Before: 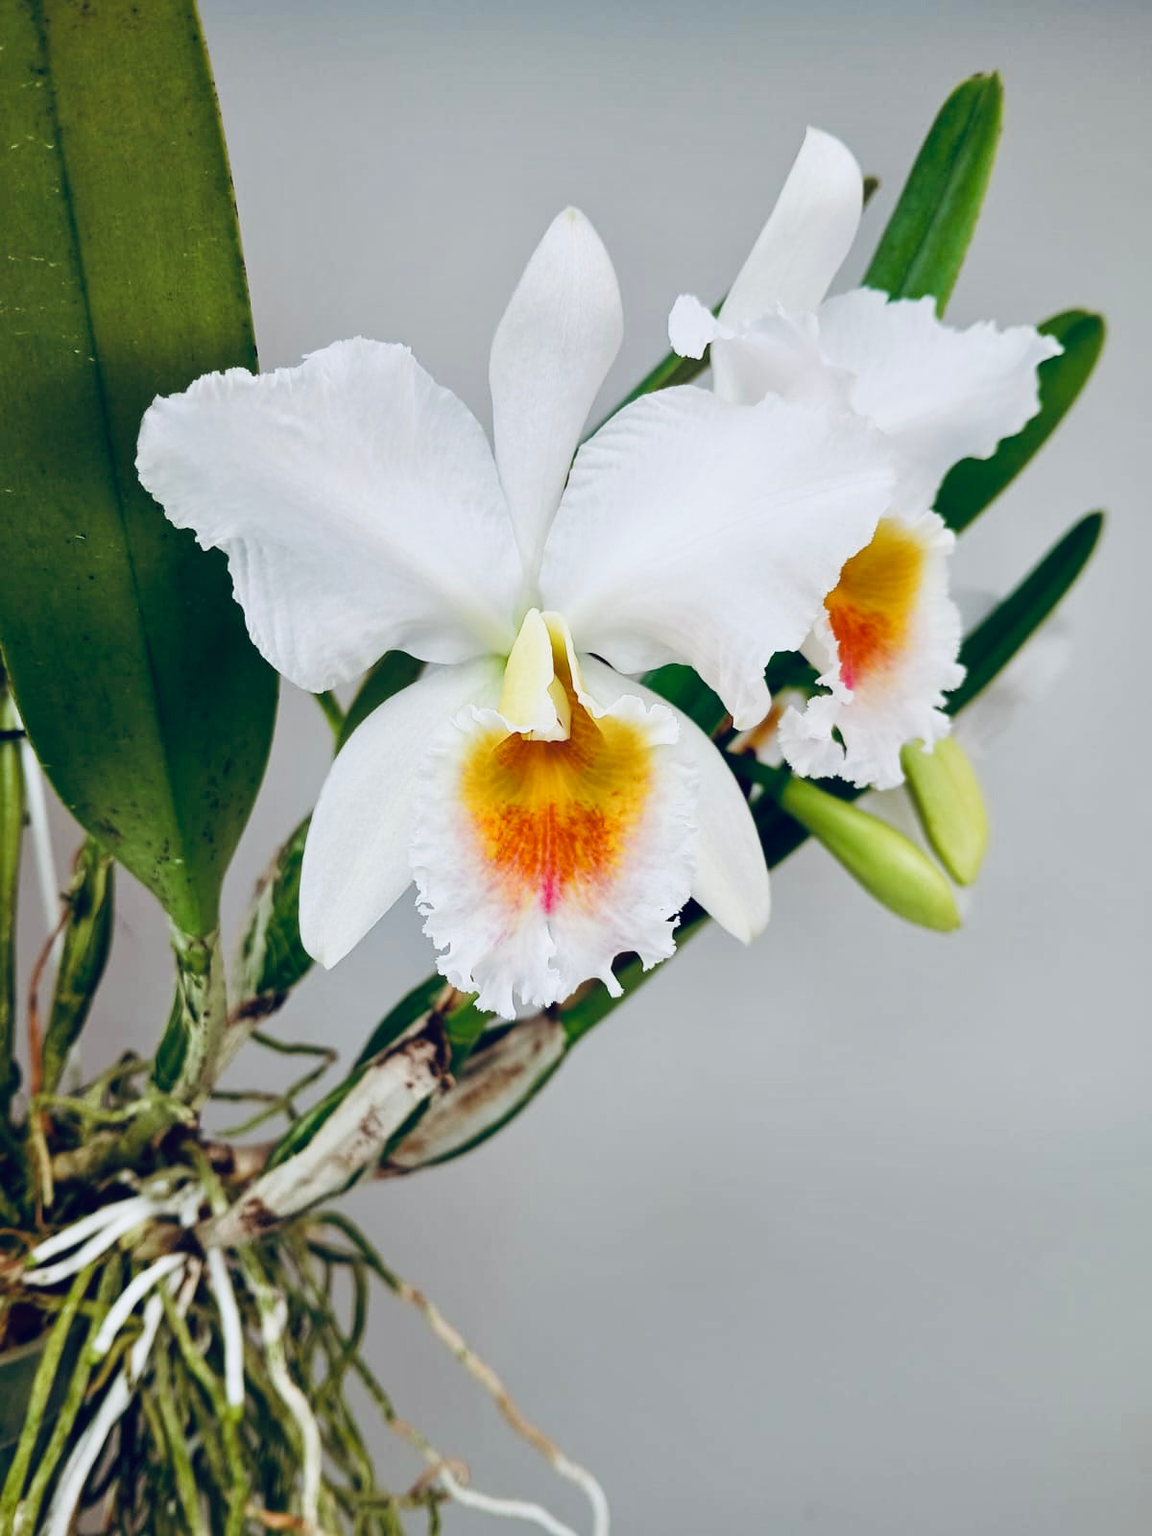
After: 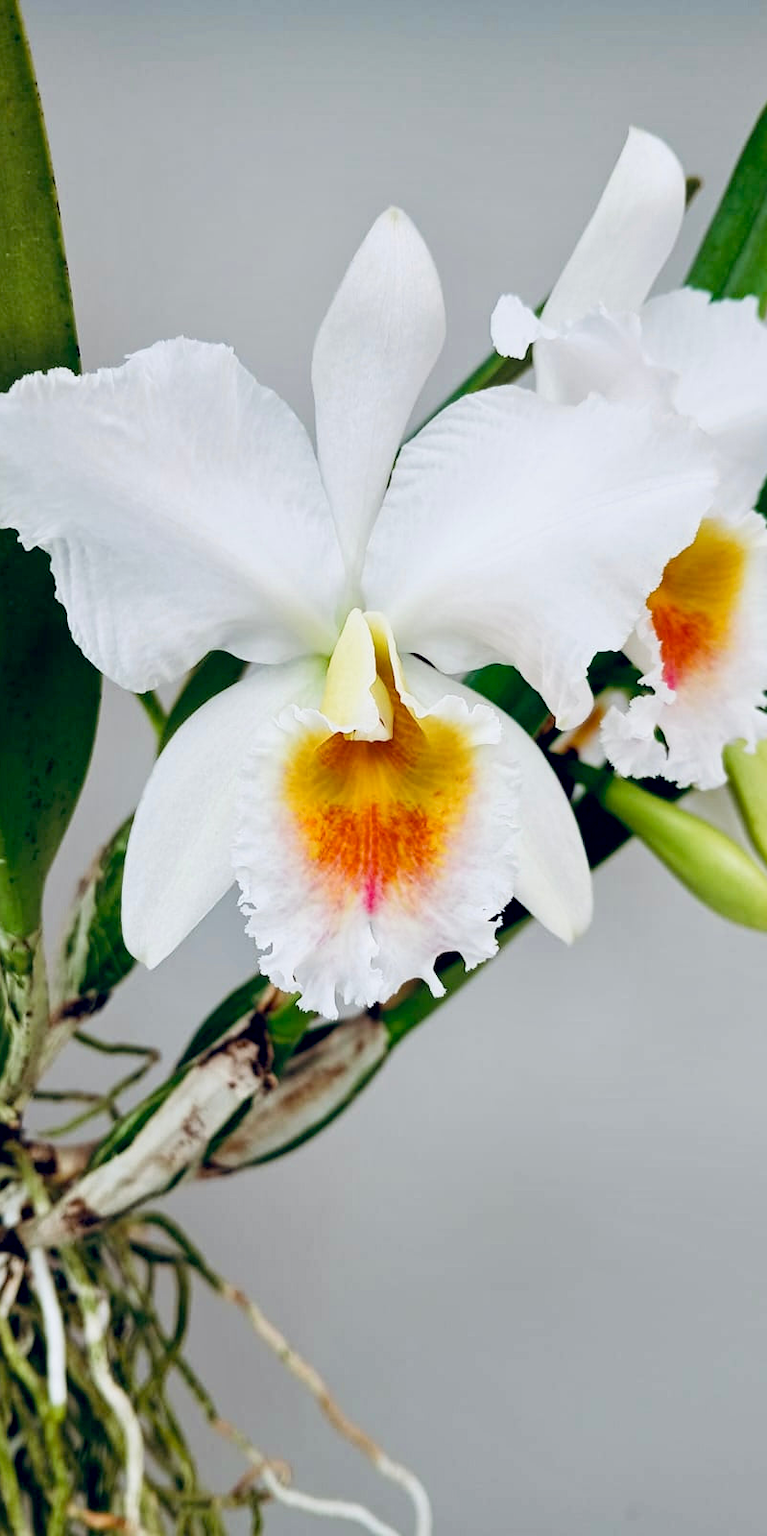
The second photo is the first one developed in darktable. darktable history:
crop: left 15.419%, right 17.914%
exposure: black level correction 0.009, exposure 0.014 EV, compensate highlight preservation false
